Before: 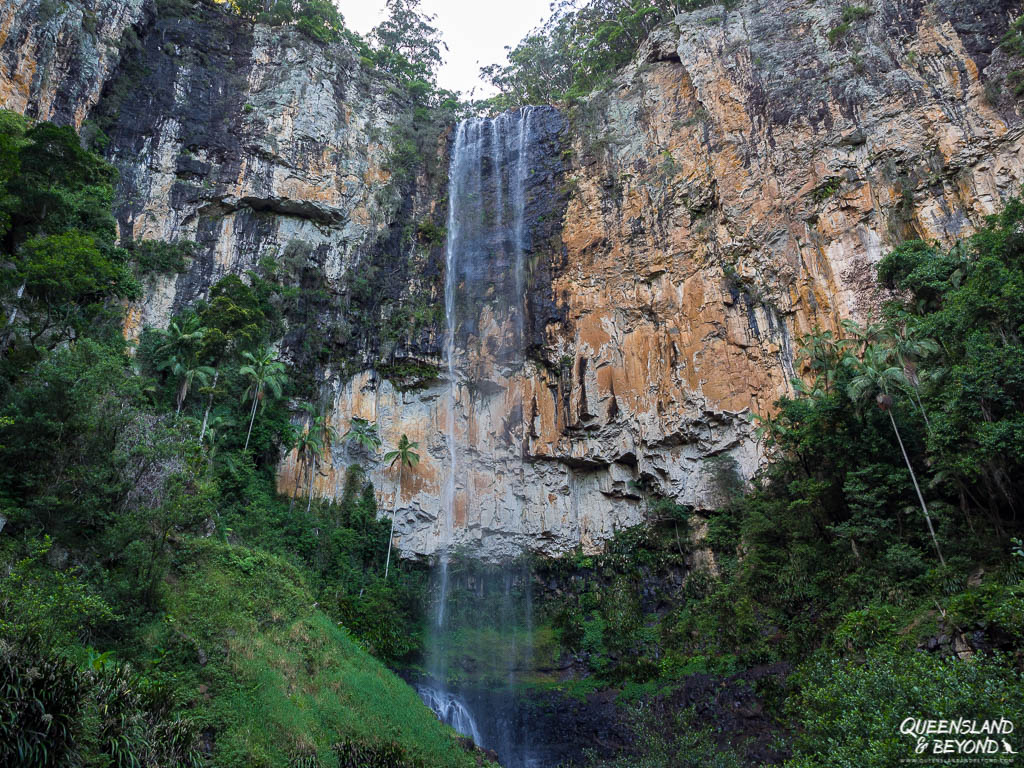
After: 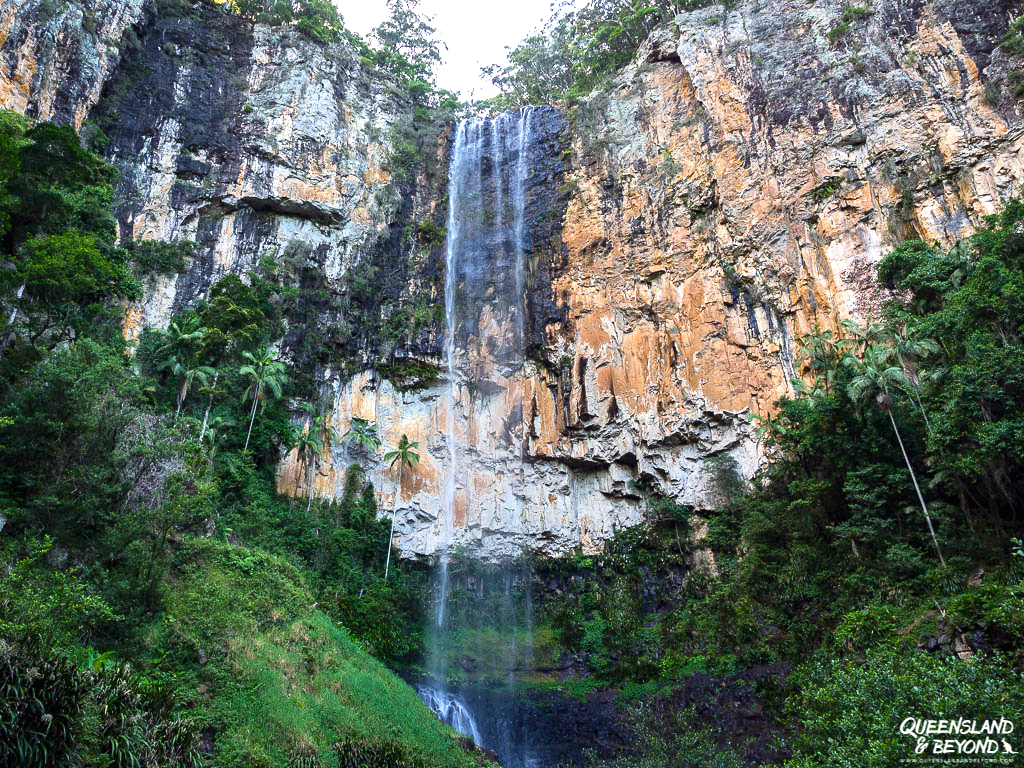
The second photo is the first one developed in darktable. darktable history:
contrast brightness saturation: contrast 0.15, brightness -0.01, saturation 0.1
exposure: black level correction 0, exposure 0.7 EV, compensate exposure bias true, compensate highlight preservation false
